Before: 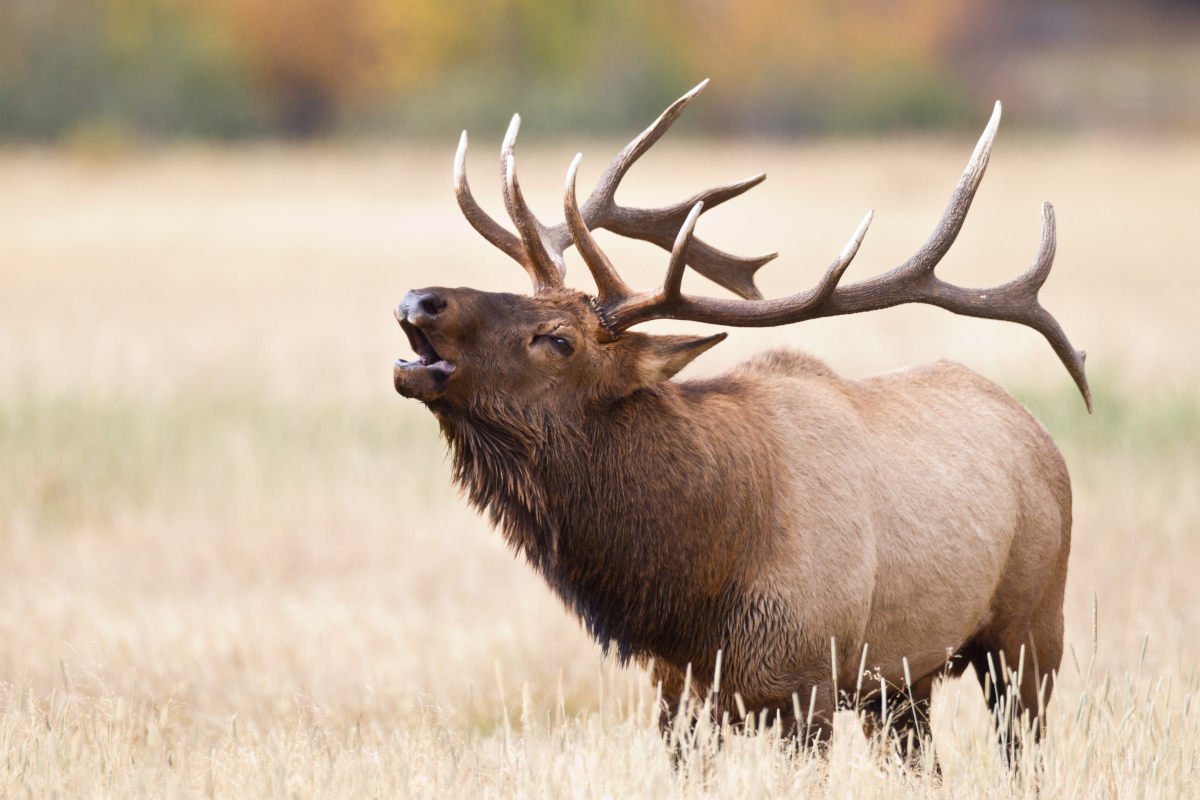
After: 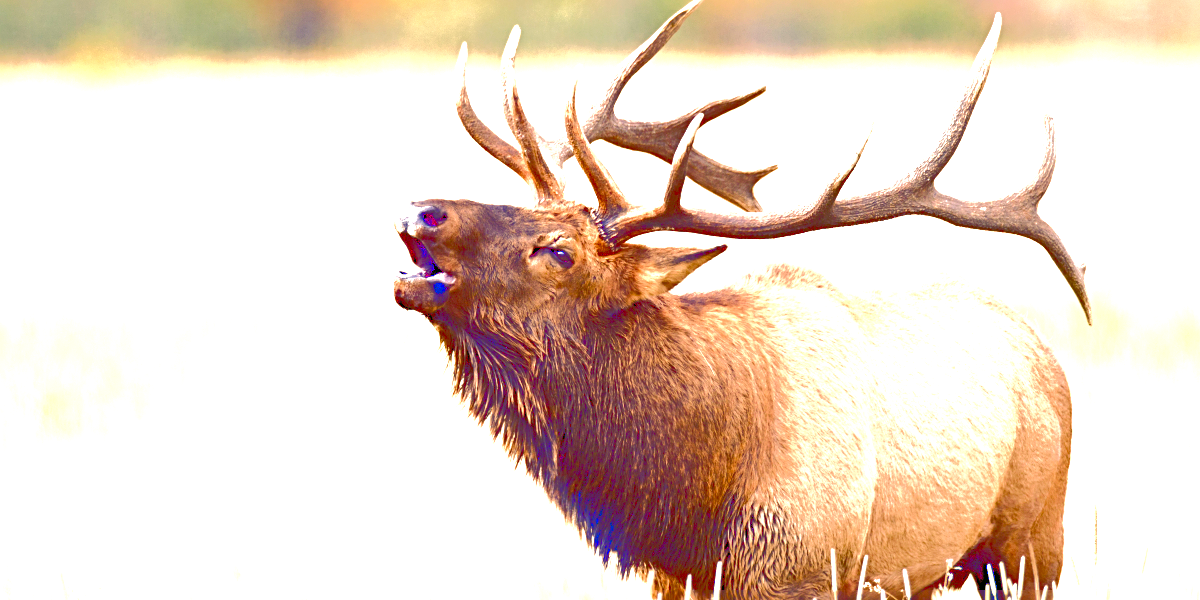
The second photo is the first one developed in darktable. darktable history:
tone curve: curves: ch0 [(0, 0) (0.003, 0.217) (0.011, 0.217) (0.025, 0.229) (0.044, 0.243) (0.069, 0.253) (0.1, 0.265) (0.136, 0.281) (0.177, 0.305) (0.224, 0.331) (0.277, 0.369) (0.335, 0.415) (0.399, 0.472) (0.468, 0.543) (0.543, 0.609) (0.623, 0.676) (0.709, 0.734) (0.801, 0.798) (0.898, 0.849) (1, 1)], color space Lab, linked channels, preserve colors none
color correction: highlights a* 4.49, highlights b* 4.97, shadows a* -7.21, shadows b* 4.69
color balance rgb: shadows lift › luminance -21.303%, shadows lift › chroma 9.268%, shadows lift › hue 283.13°, power › luminance -7.789%, power › chroma 1.121%, power › hue 215.63°, highlights gain › chroma 3.085%, highlights gain › hue 77.69°, perceptual saturation grading › global saturation 20%, perceptual saturation grading › highlights -50.332%, perceptual saturation grading › shadows 30.066%, global vibrance 20%
sharpen: radius 3.959
crop: top 11.008%, bottom 13.901%
contrast brightness saturation: saturation 0.511
tone equalizer: -8 EV -0.392 EV, -7 EV -0.426 EV, -6 EV -0.304 EV, -5 EV -0.204 EV, -3 EV 0.247 EV, -2 EV 0.325 EV, -1 EV 0.406 EV, +0 EV 0.416 EV, edges refinement/feathering 500, mask exposure compensation -1.57 EV, preserve details no
exposure: exposure 1.094 EV, compensate highlight preservation false
